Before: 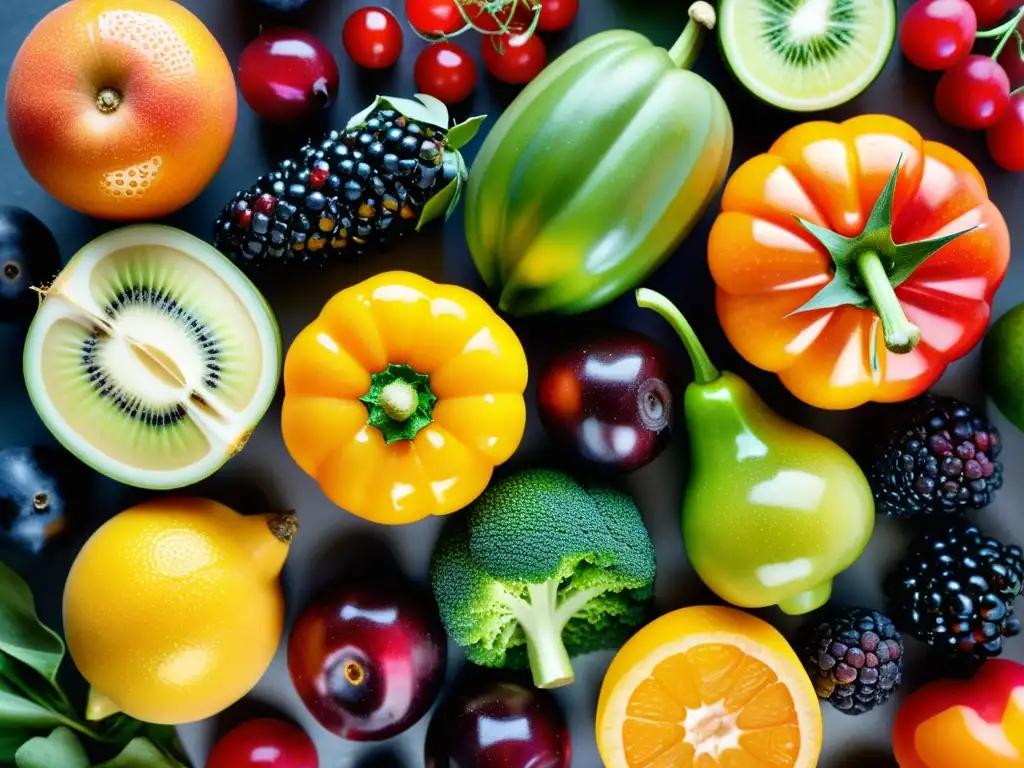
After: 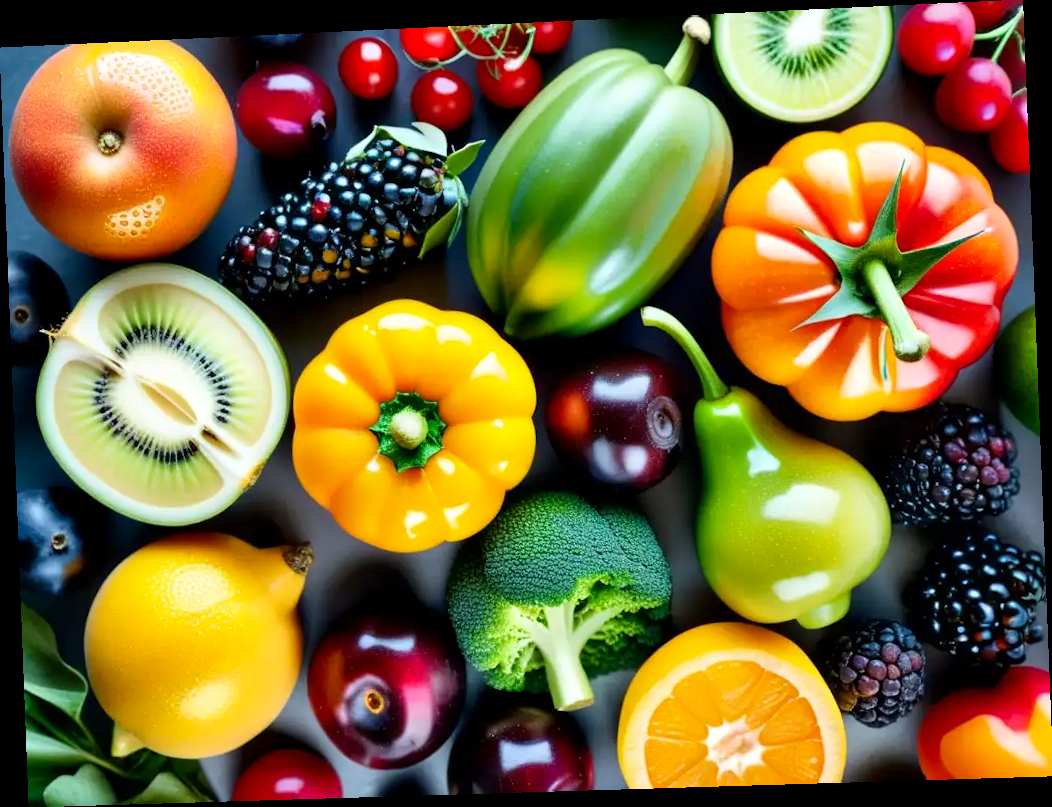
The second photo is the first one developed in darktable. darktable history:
contrast brightness saturation: contrast 0.1, brightness 0.03, saturation 0.09
rotate and perspective: rotation -2.22°, lens shift (horizontal) -0.022, automatic cropping off
local contrast: highlights 100%, shadows 100%, detail 120%, midtone range 0.2
